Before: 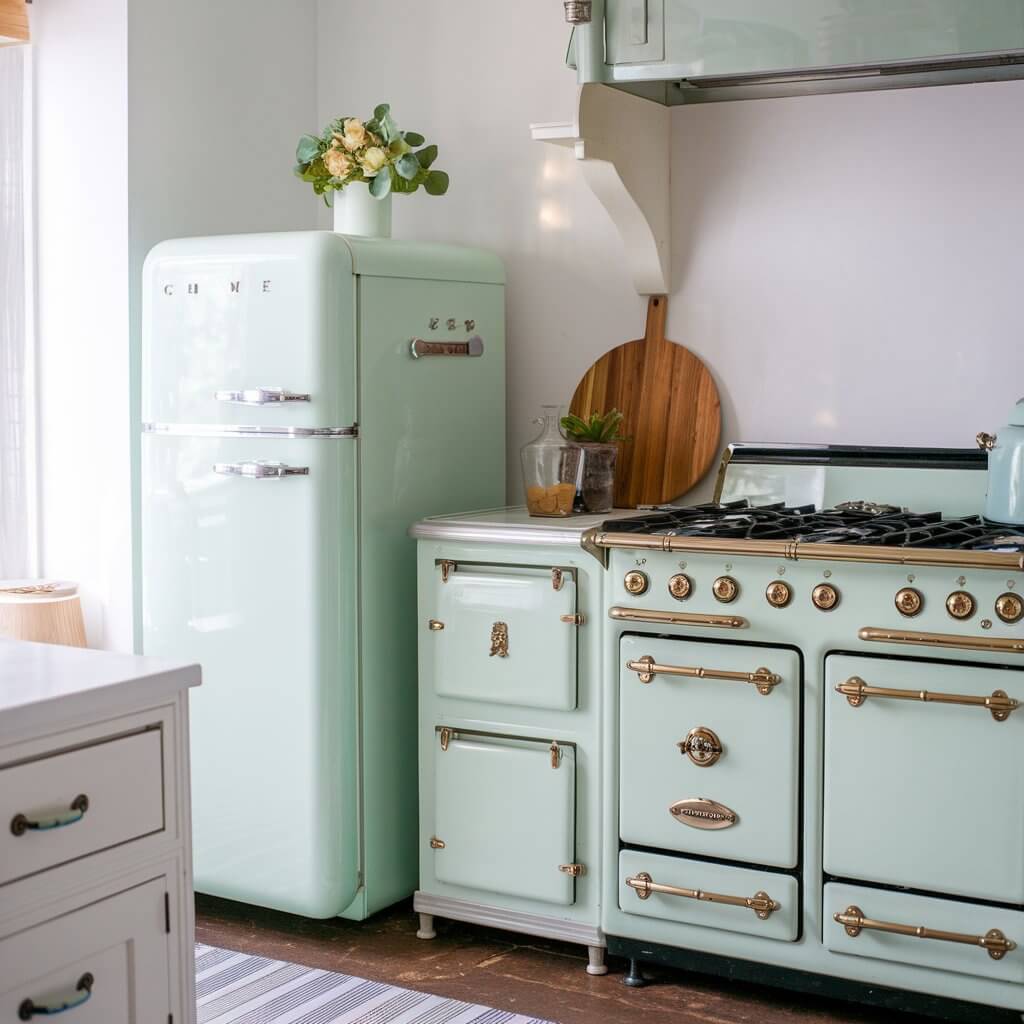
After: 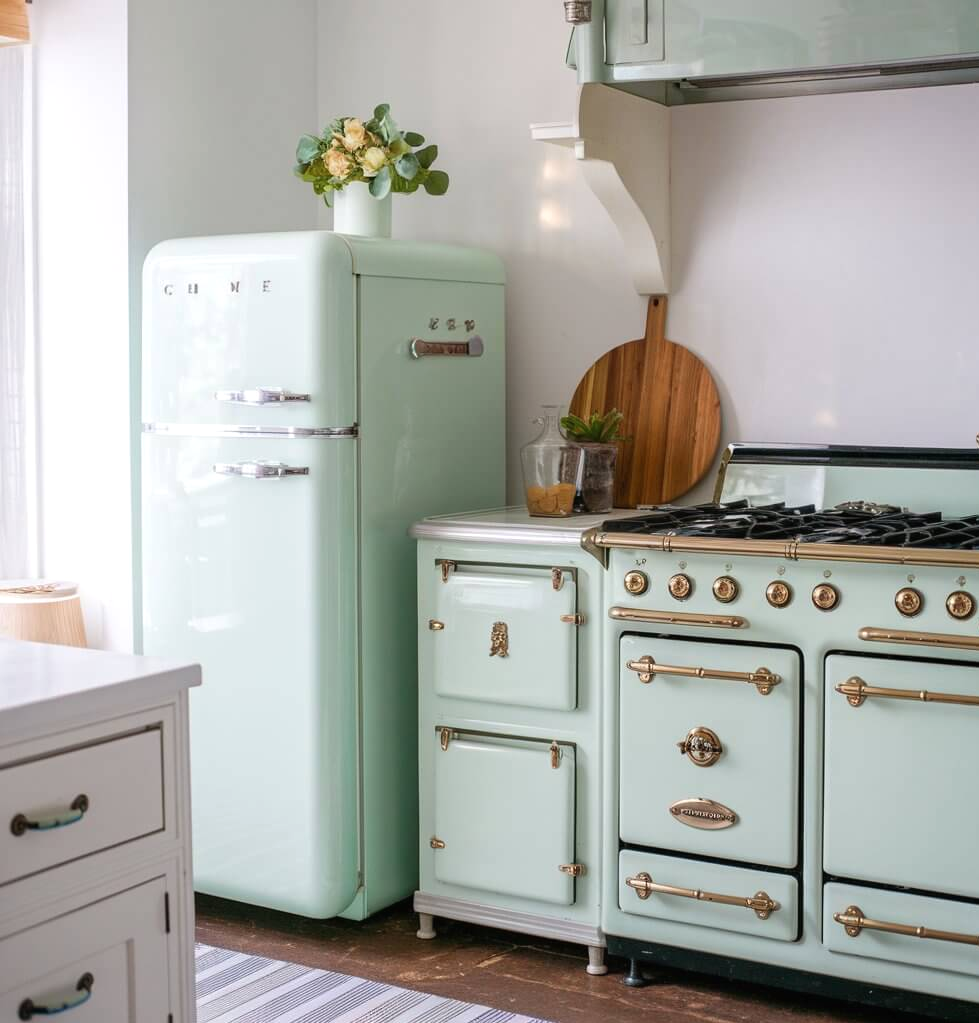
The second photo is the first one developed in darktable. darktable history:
exposure: black level correction -0.001, exposure 0.08 EV, compensate highlight preservation false
crop: right 4.333%, bottom 0.036%
